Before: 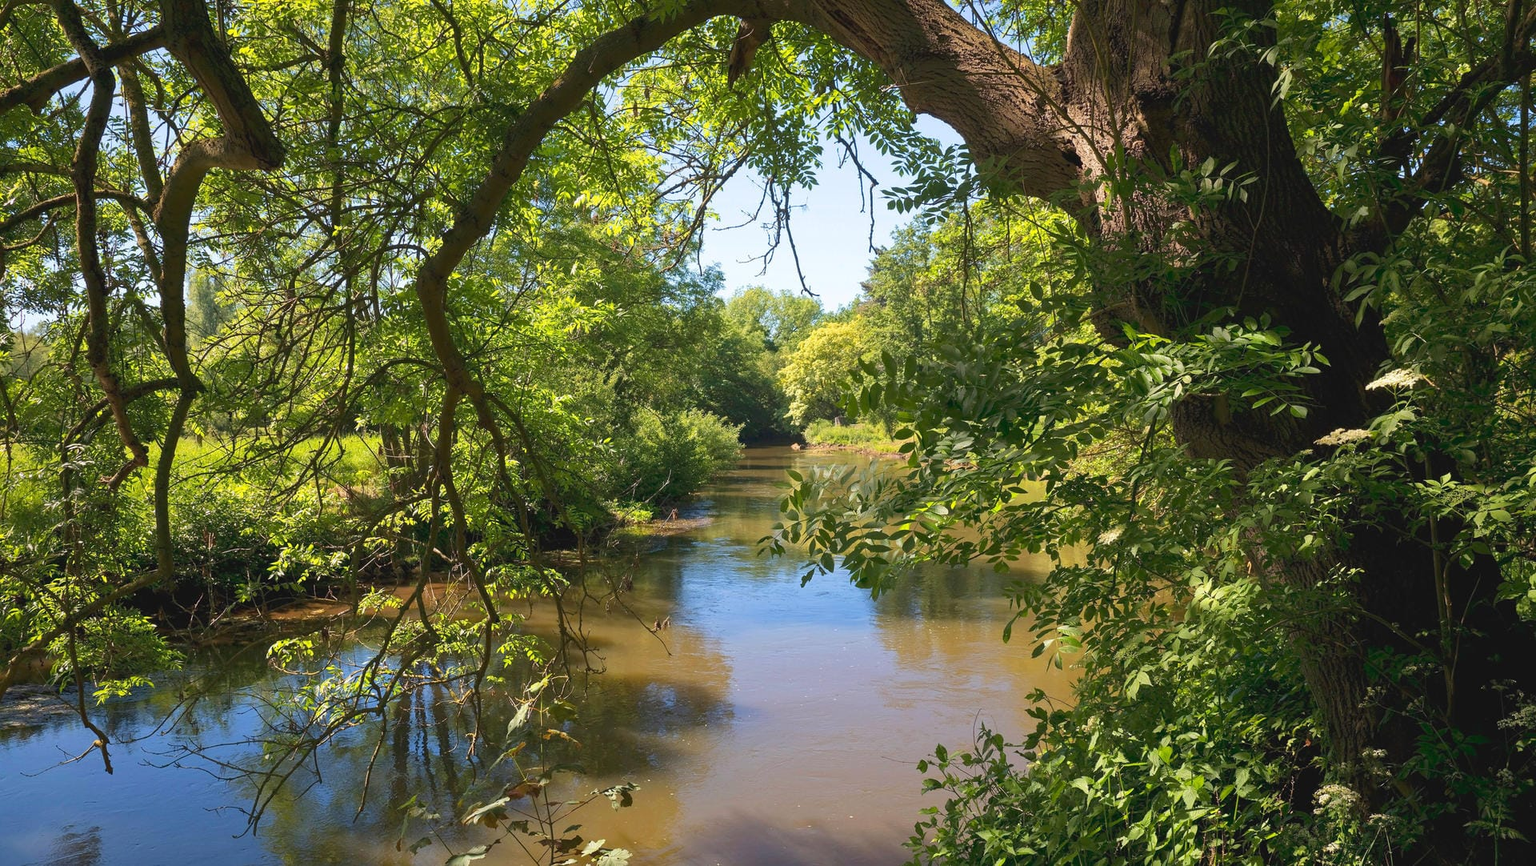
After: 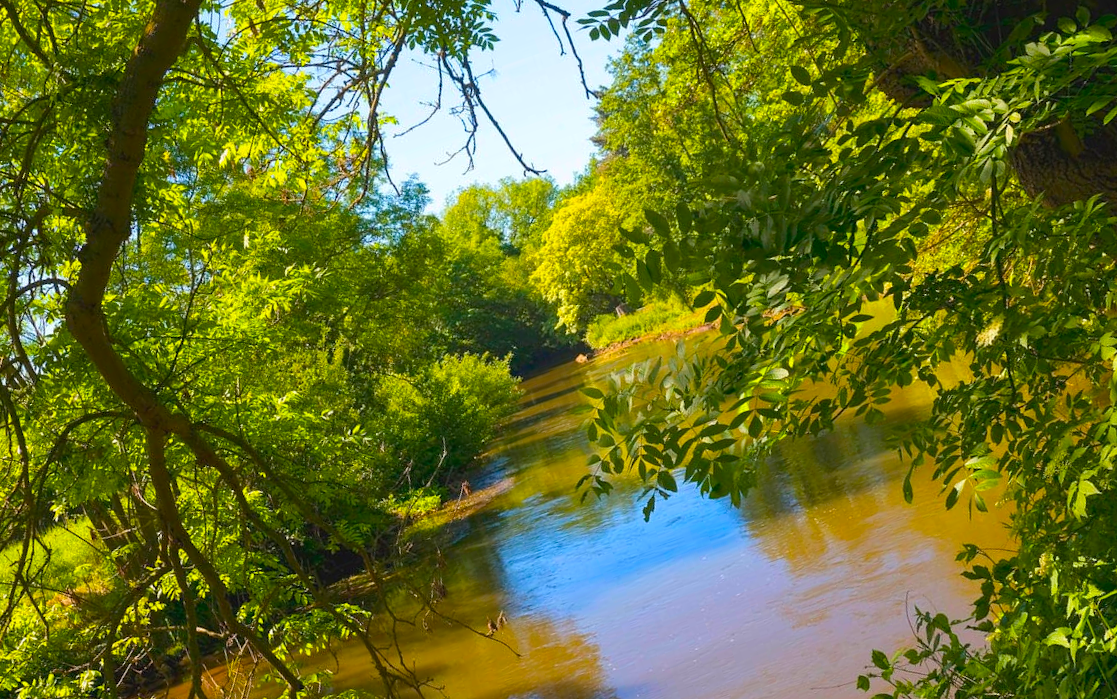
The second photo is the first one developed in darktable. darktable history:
color balance rgb: perceptual saturation grading › global saturation 29.696%, global vibrance 42.059%
crop and rotate: angle 19.31°, left 6.783%, right 4.133%, bottom 1.069%
